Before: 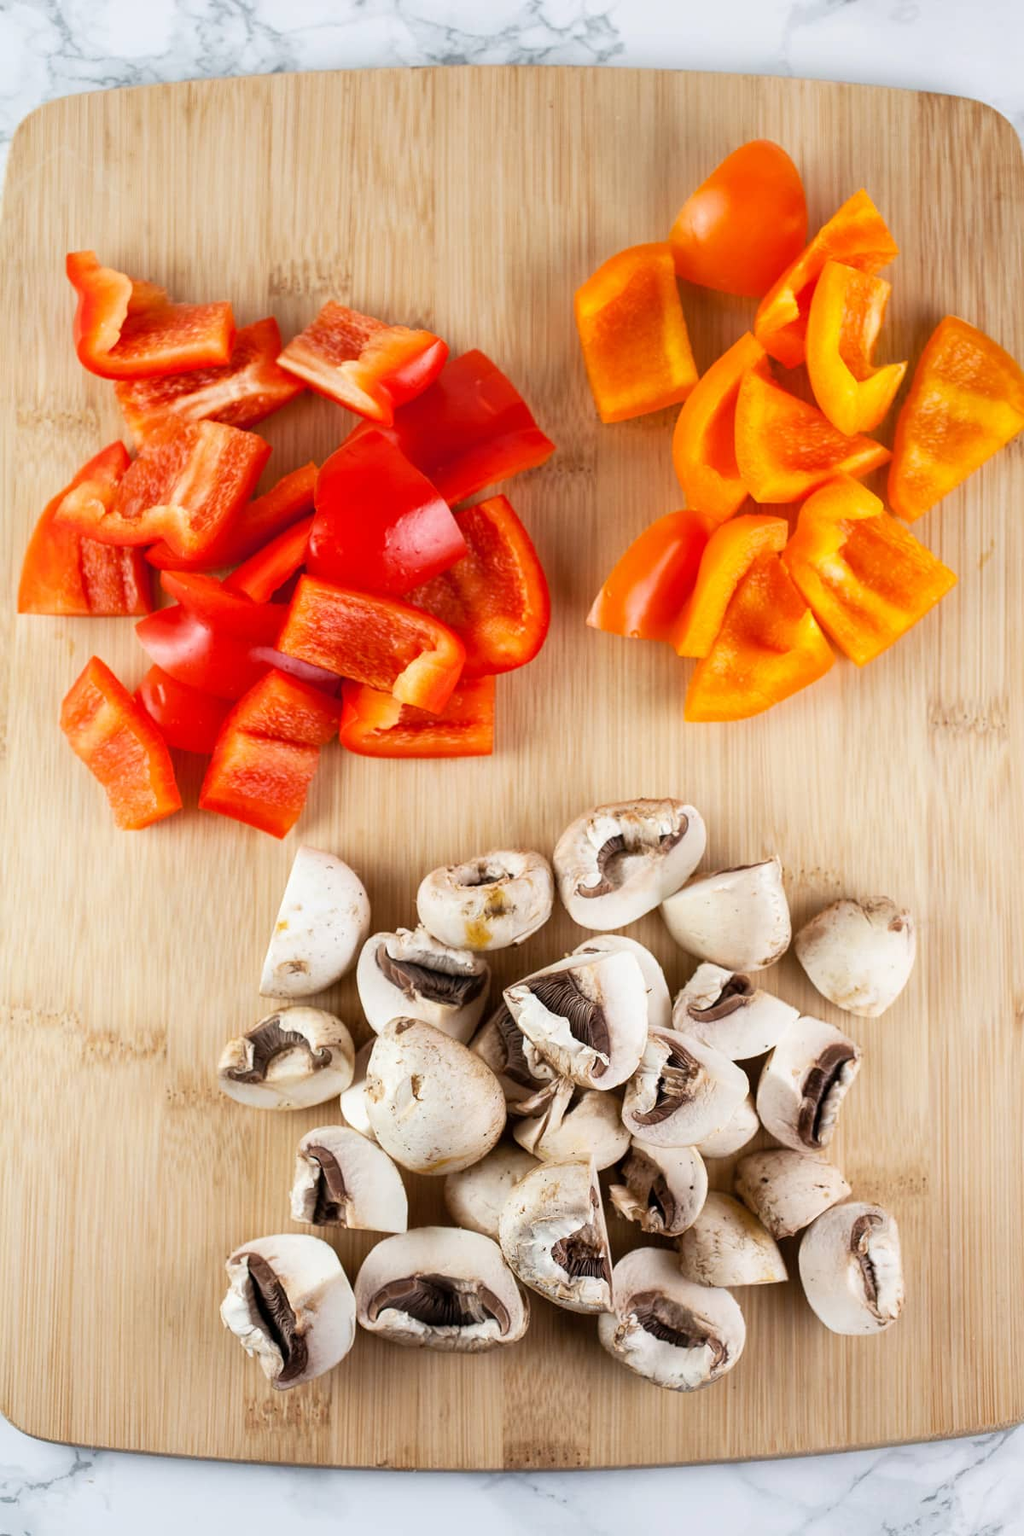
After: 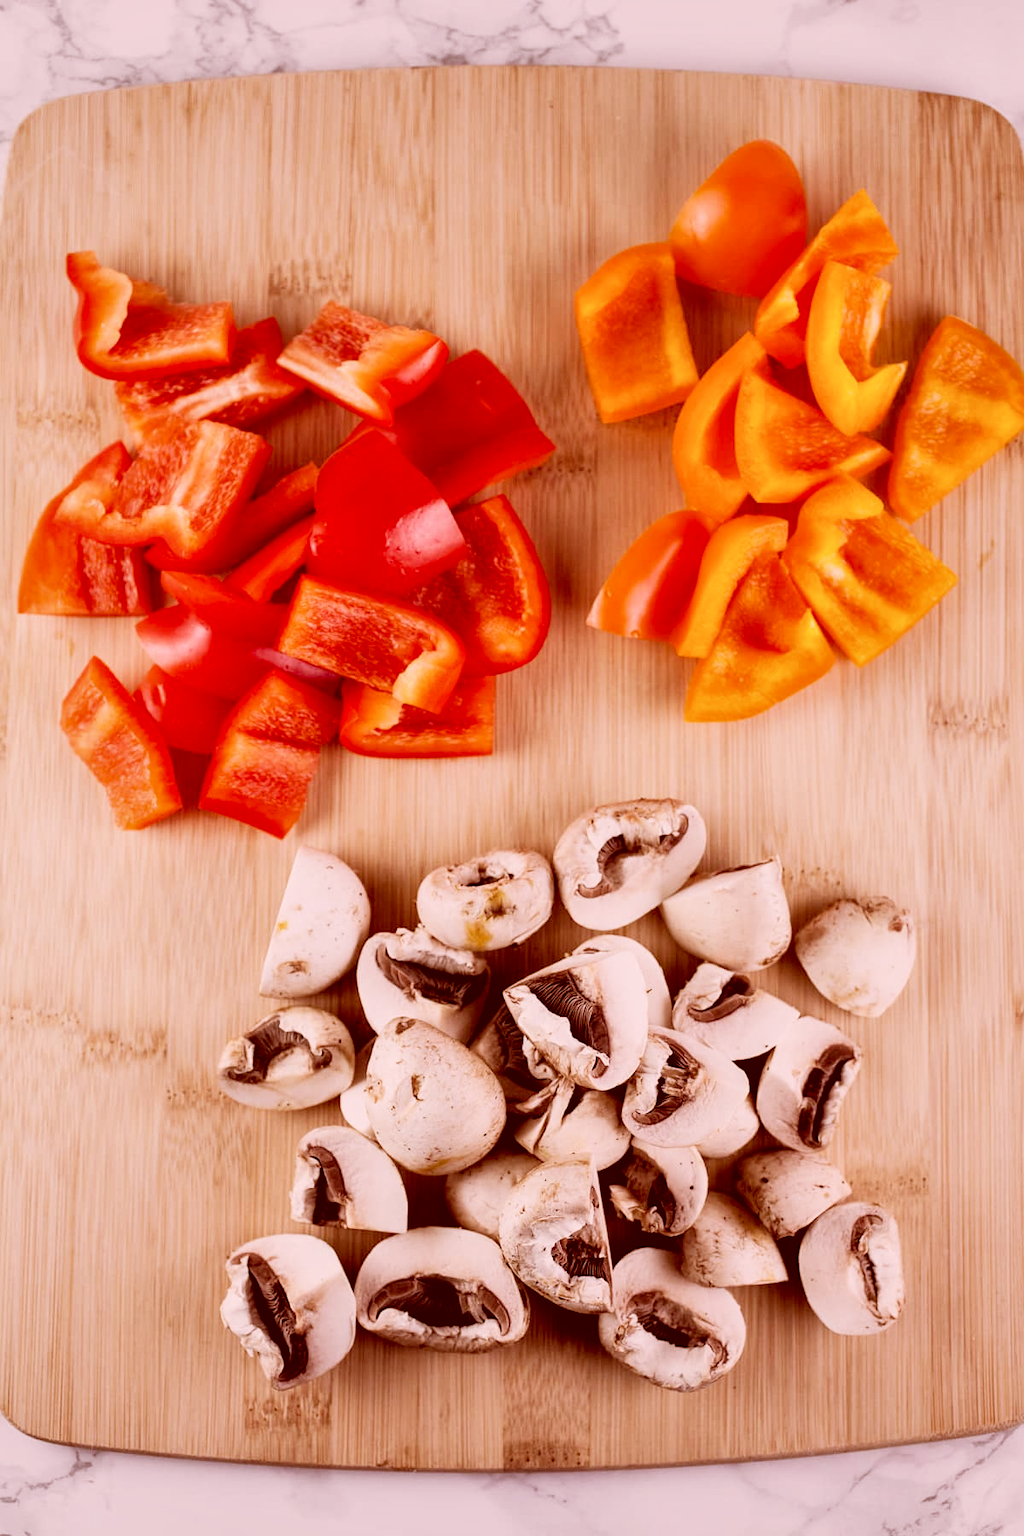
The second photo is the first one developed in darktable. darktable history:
white balance: red 0.967, blue 1.119, emerald 0.756
filmic rgb: black relative exposure -5 EV, white relative exposure 3.2 EV, hardness 3.42, contrast 1.2, highlights saturation mix -30%
color correction: highlights a* 9.03, highlights b* 8.71, shadows a* 40, shadows b* 40, saturation 0.8
shadows and highlights: shadows -88.03, highlights -35.45, shadows color adjustment 99.15%, highlights color adjustment 0%, soften with gaussian
